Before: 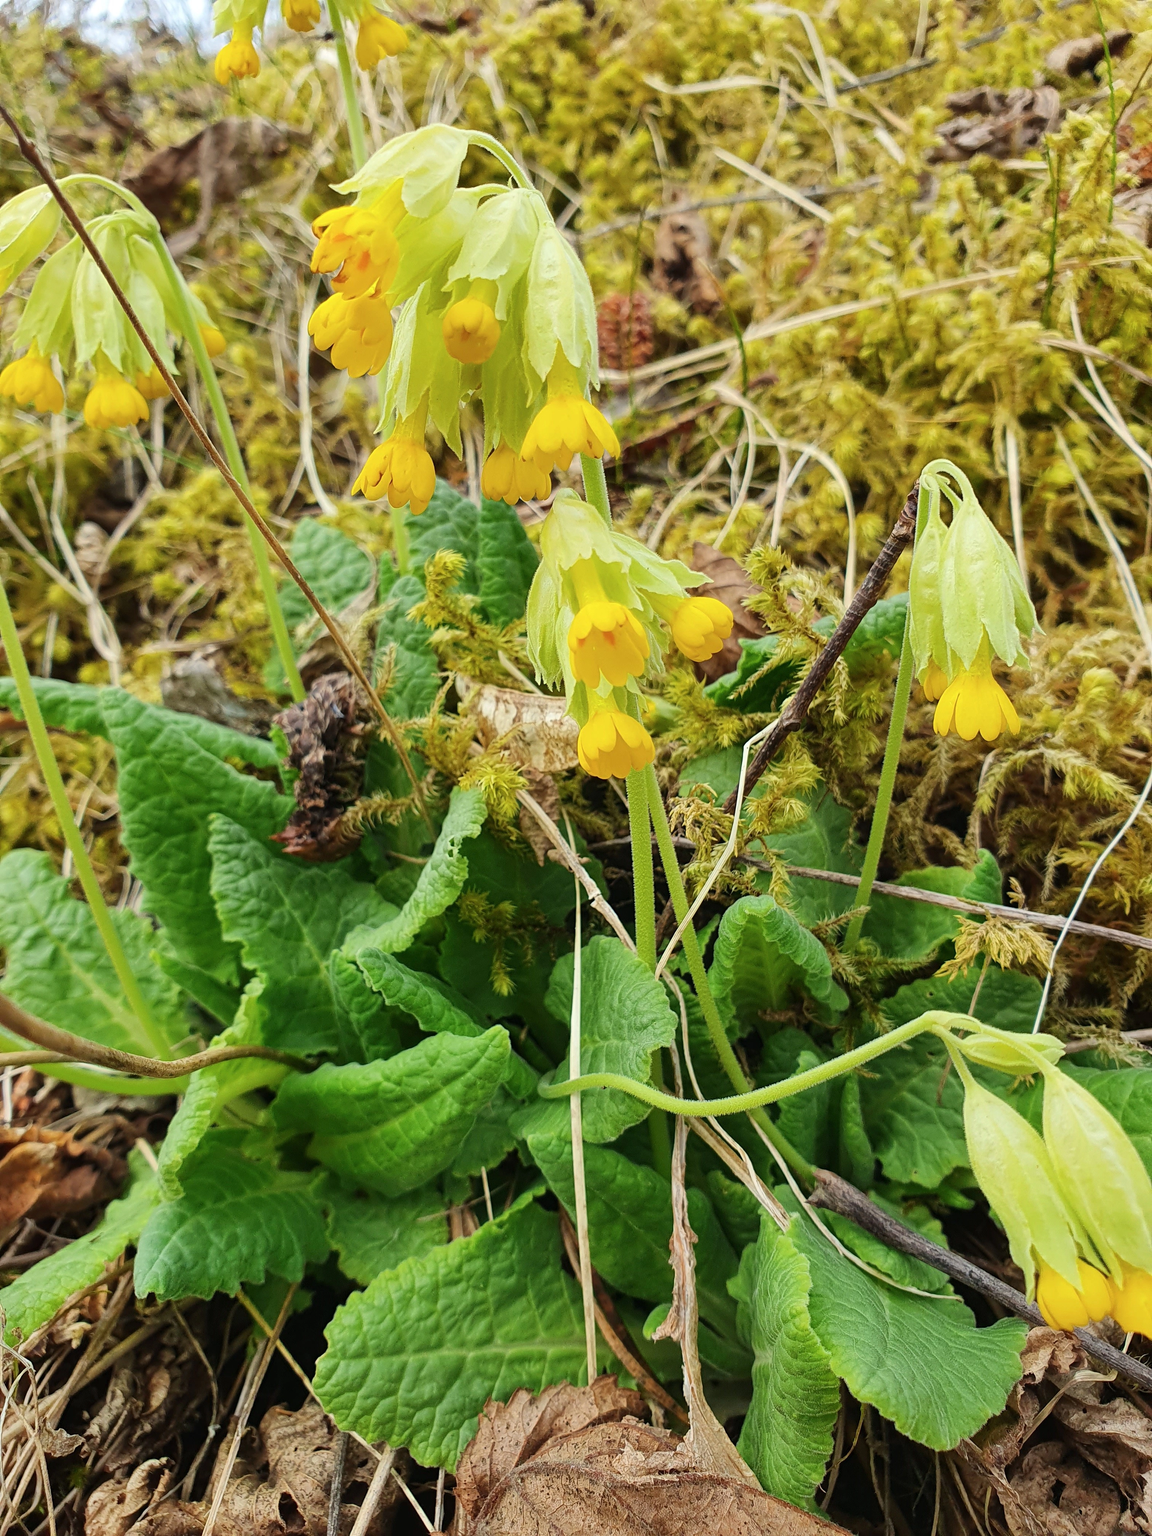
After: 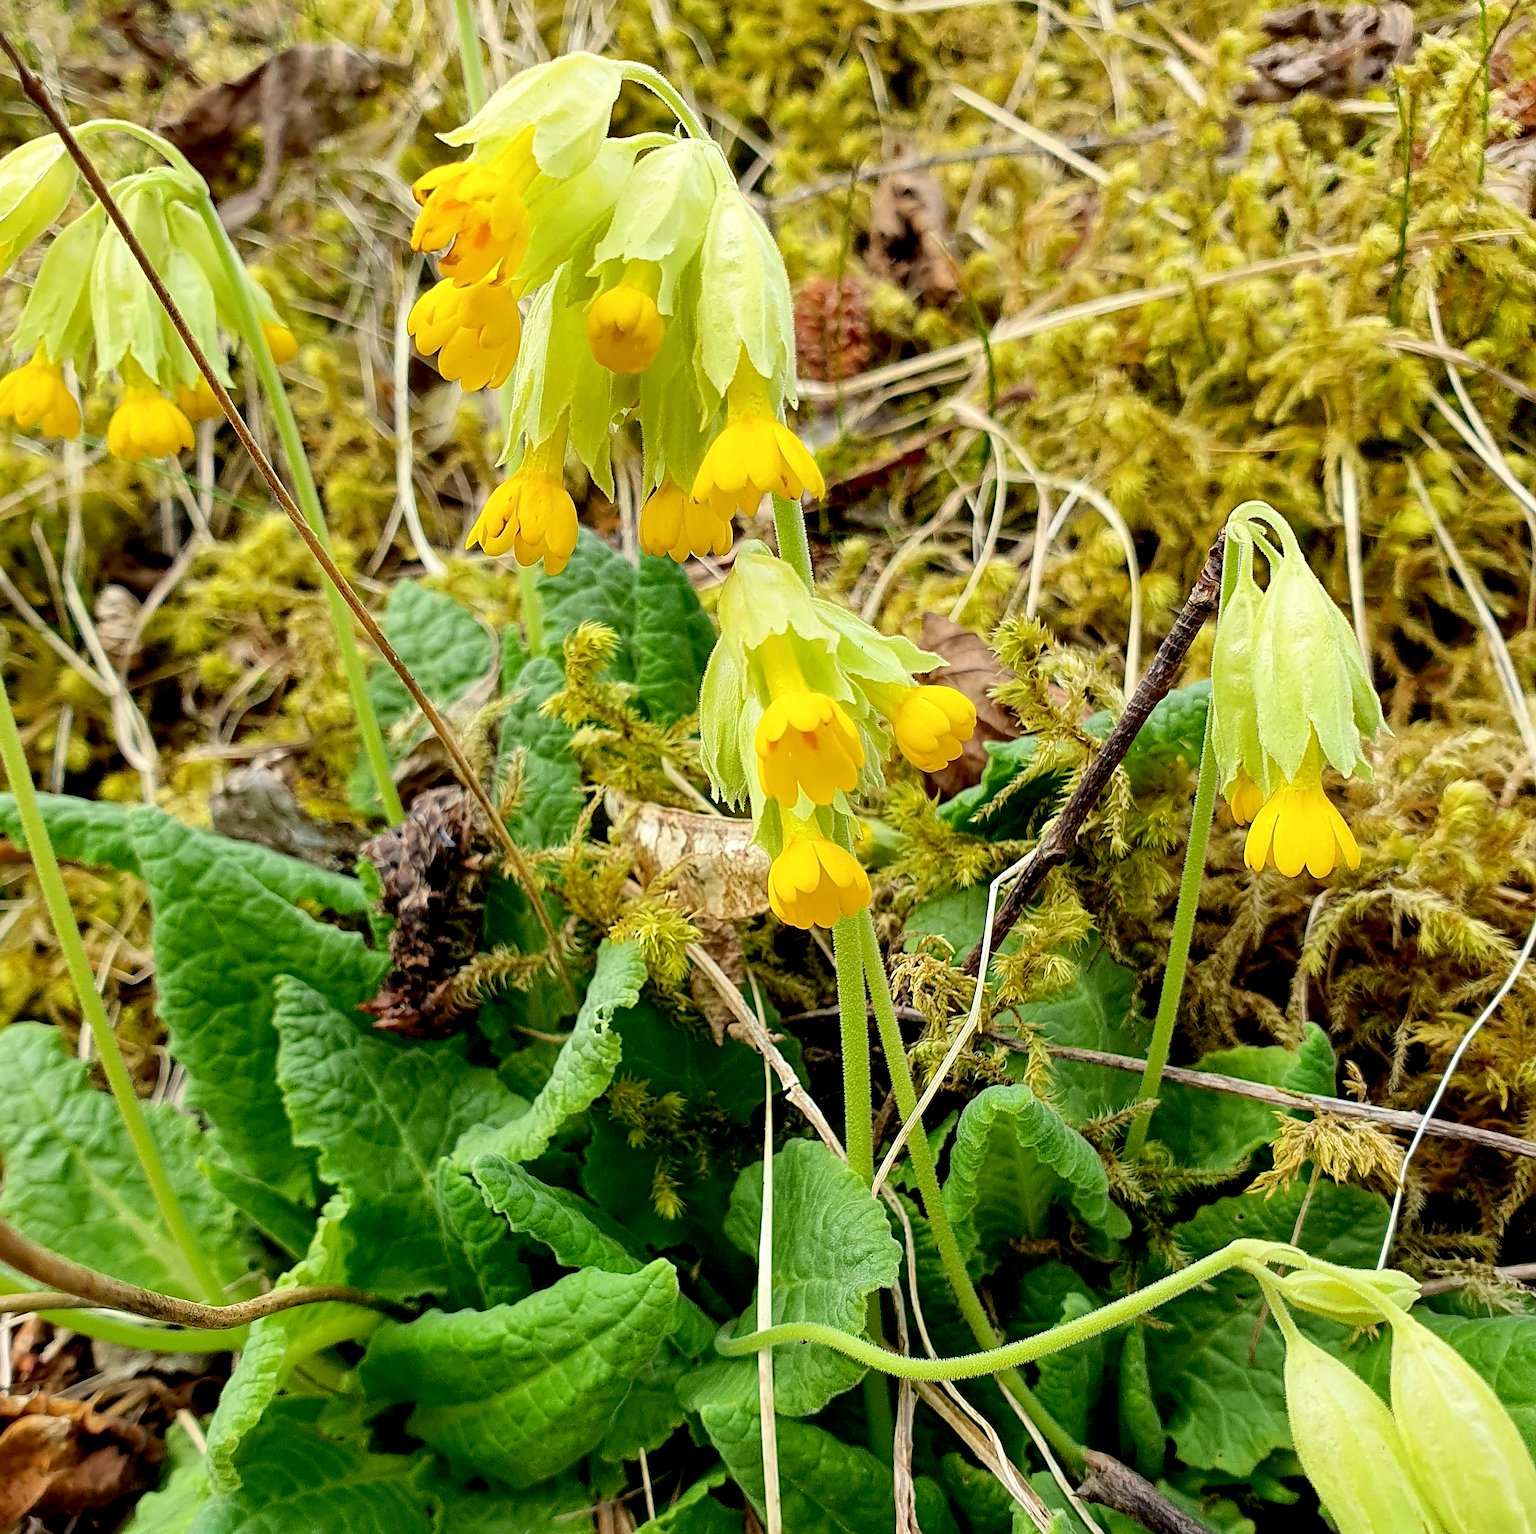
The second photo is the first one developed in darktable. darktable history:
sharpen: on, module defaults
crop: left 0.331%, top 5.535%, bottom 19.795%
base curve: curves: ch0 [(0.017, 0) (0.425, 0.441) (0.844, 0.933) (1, 1)], preserve colors none
shadows and highlights: shadows 12.5, white point adjustment 1.29, highlights -0.951, soften with gaussian
